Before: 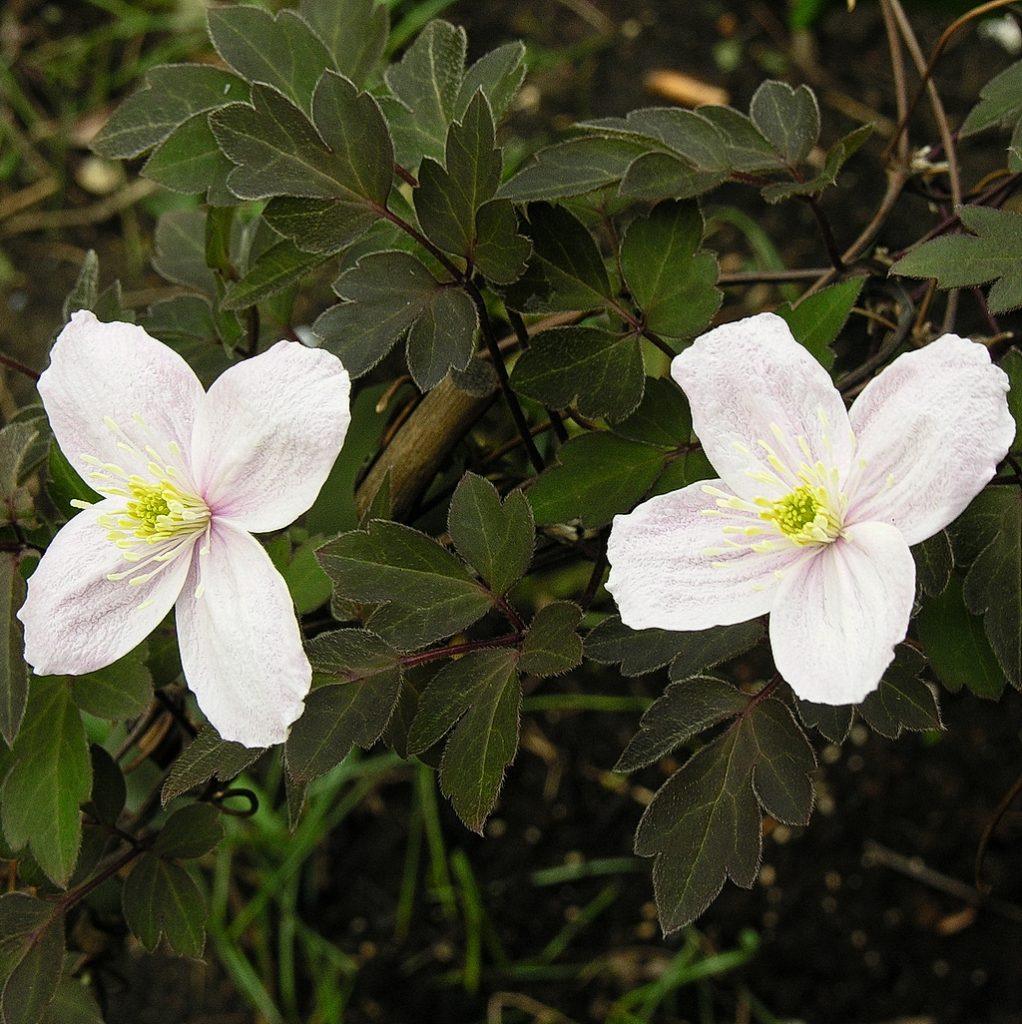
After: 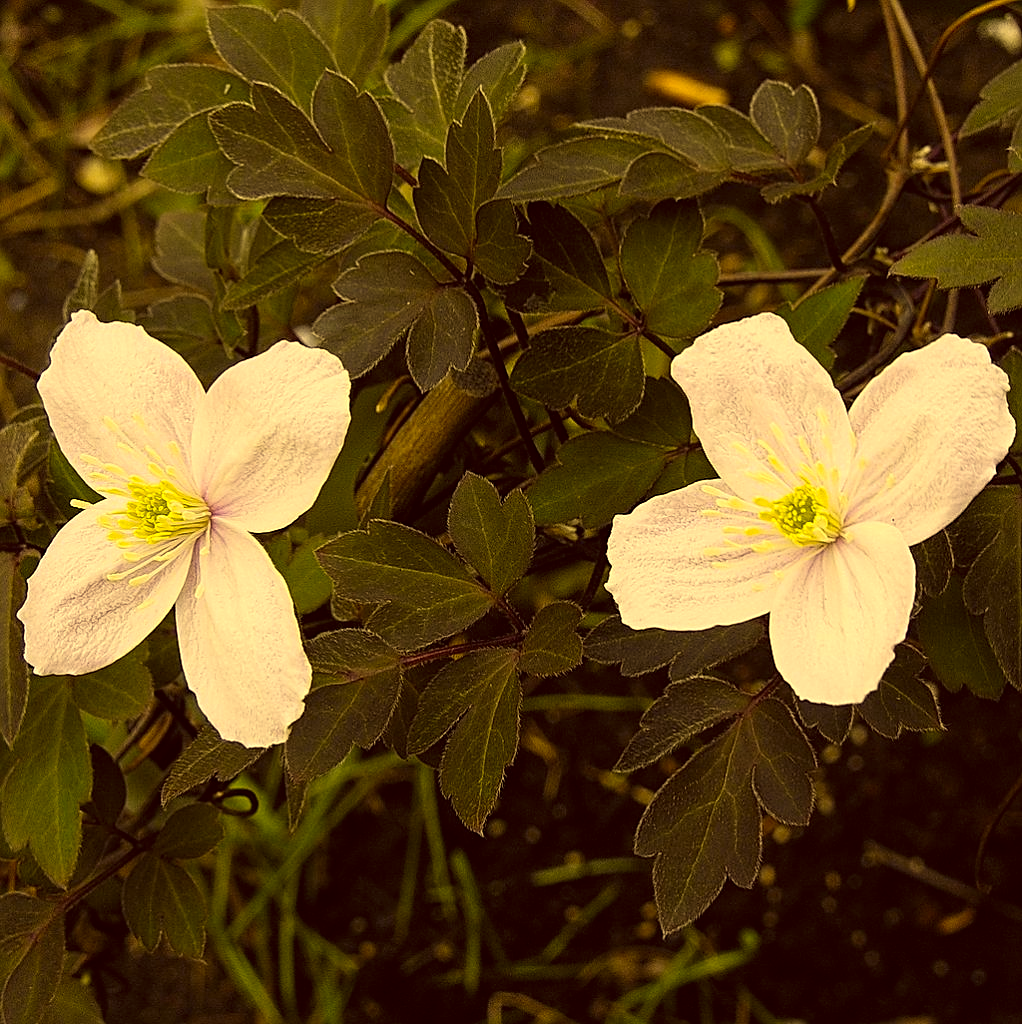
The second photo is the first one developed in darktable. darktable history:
color correction: highlights a* 10.12, highlights b* 39.04, shadows a* 14.62, shadows b* 3.37
sharpen: on, module defaults
color contrast: green-magenta contrast 0.8, blue-yellow contrast 1.1, unbound 0
